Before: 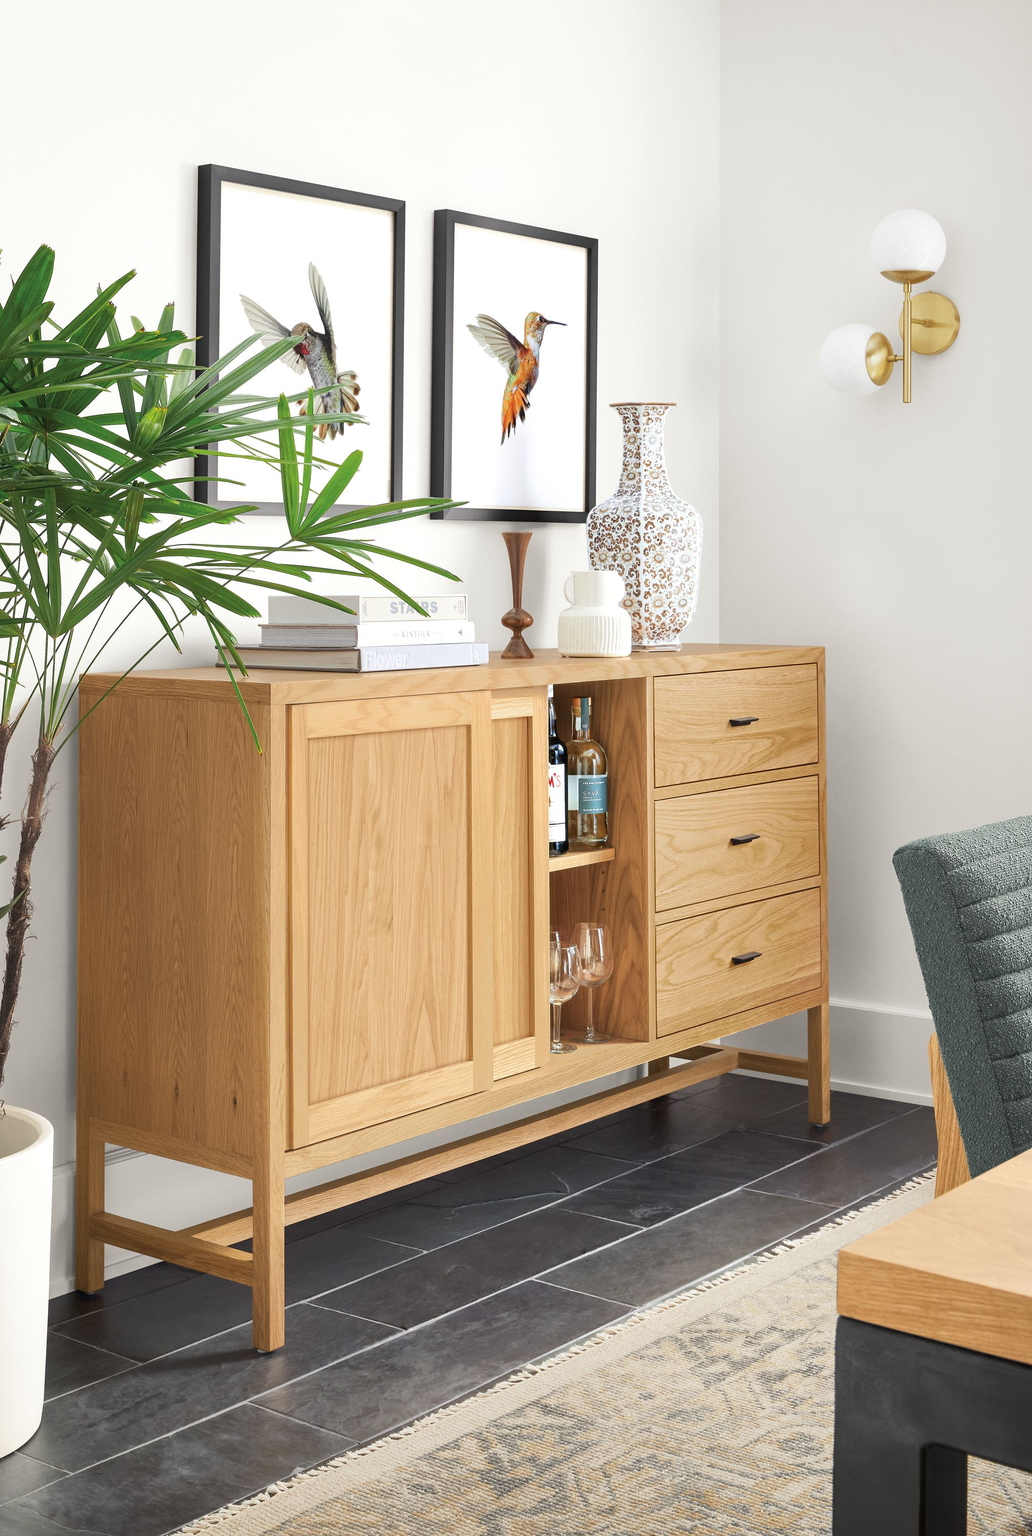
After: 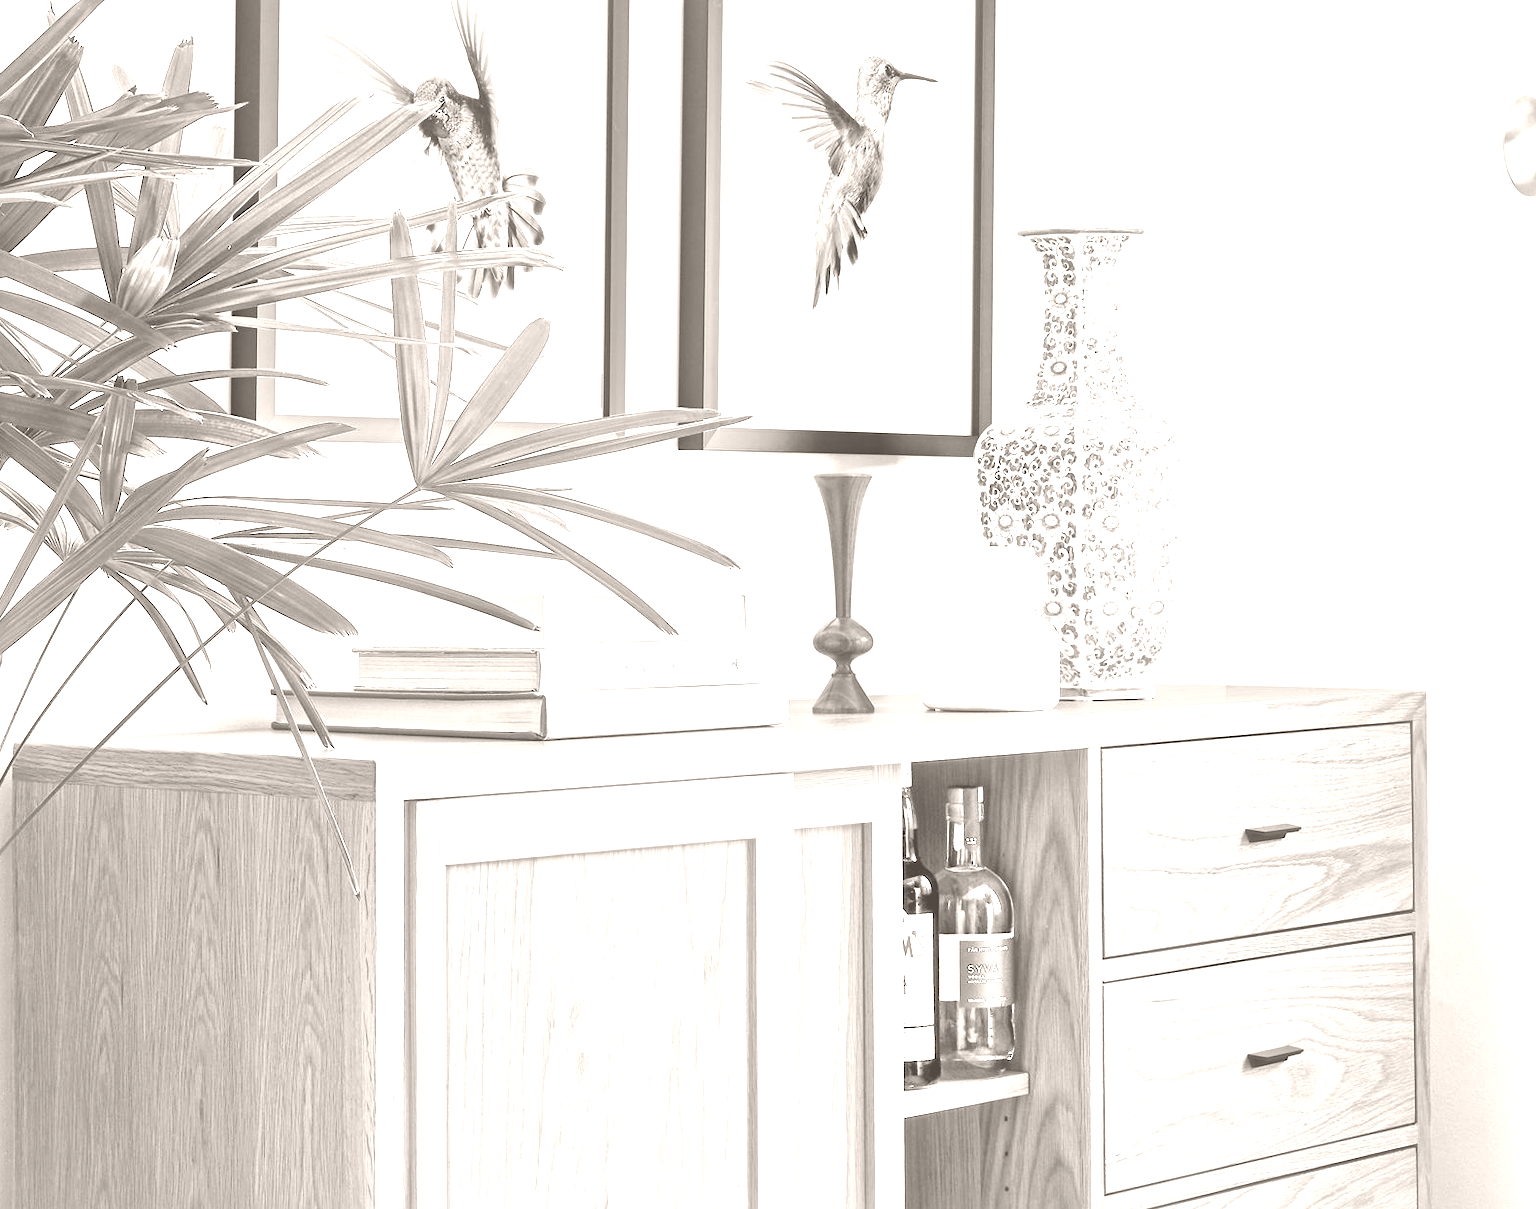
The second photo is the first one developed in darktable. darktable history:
color calibration: illuminant as shot in camera, x 0.358, y 0.373, temperature 4628.91 K
crop: left 7.036%, top 18.398%, right 14.379%, bottom 40.043%
colorize: hue 34.49°, saturation 35.33%, source mix 100%, lightness 55%, version 1
local contrast: mode bilateral grid, contrast 20, coarseness 19, detail 163%, midtone range 0.2
